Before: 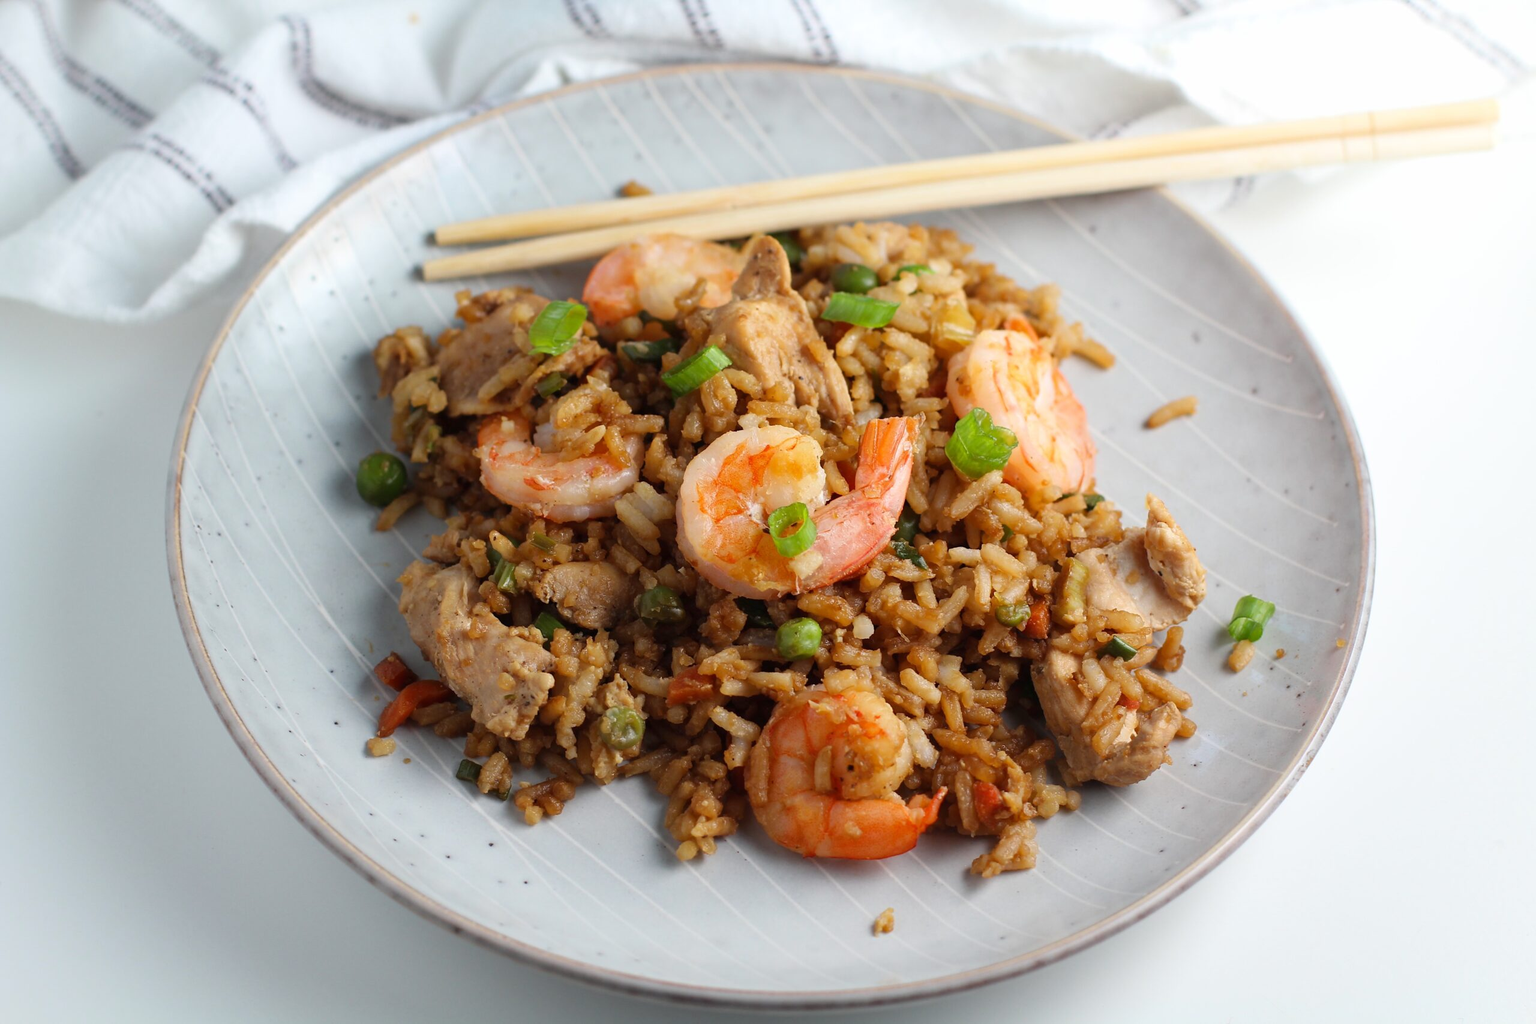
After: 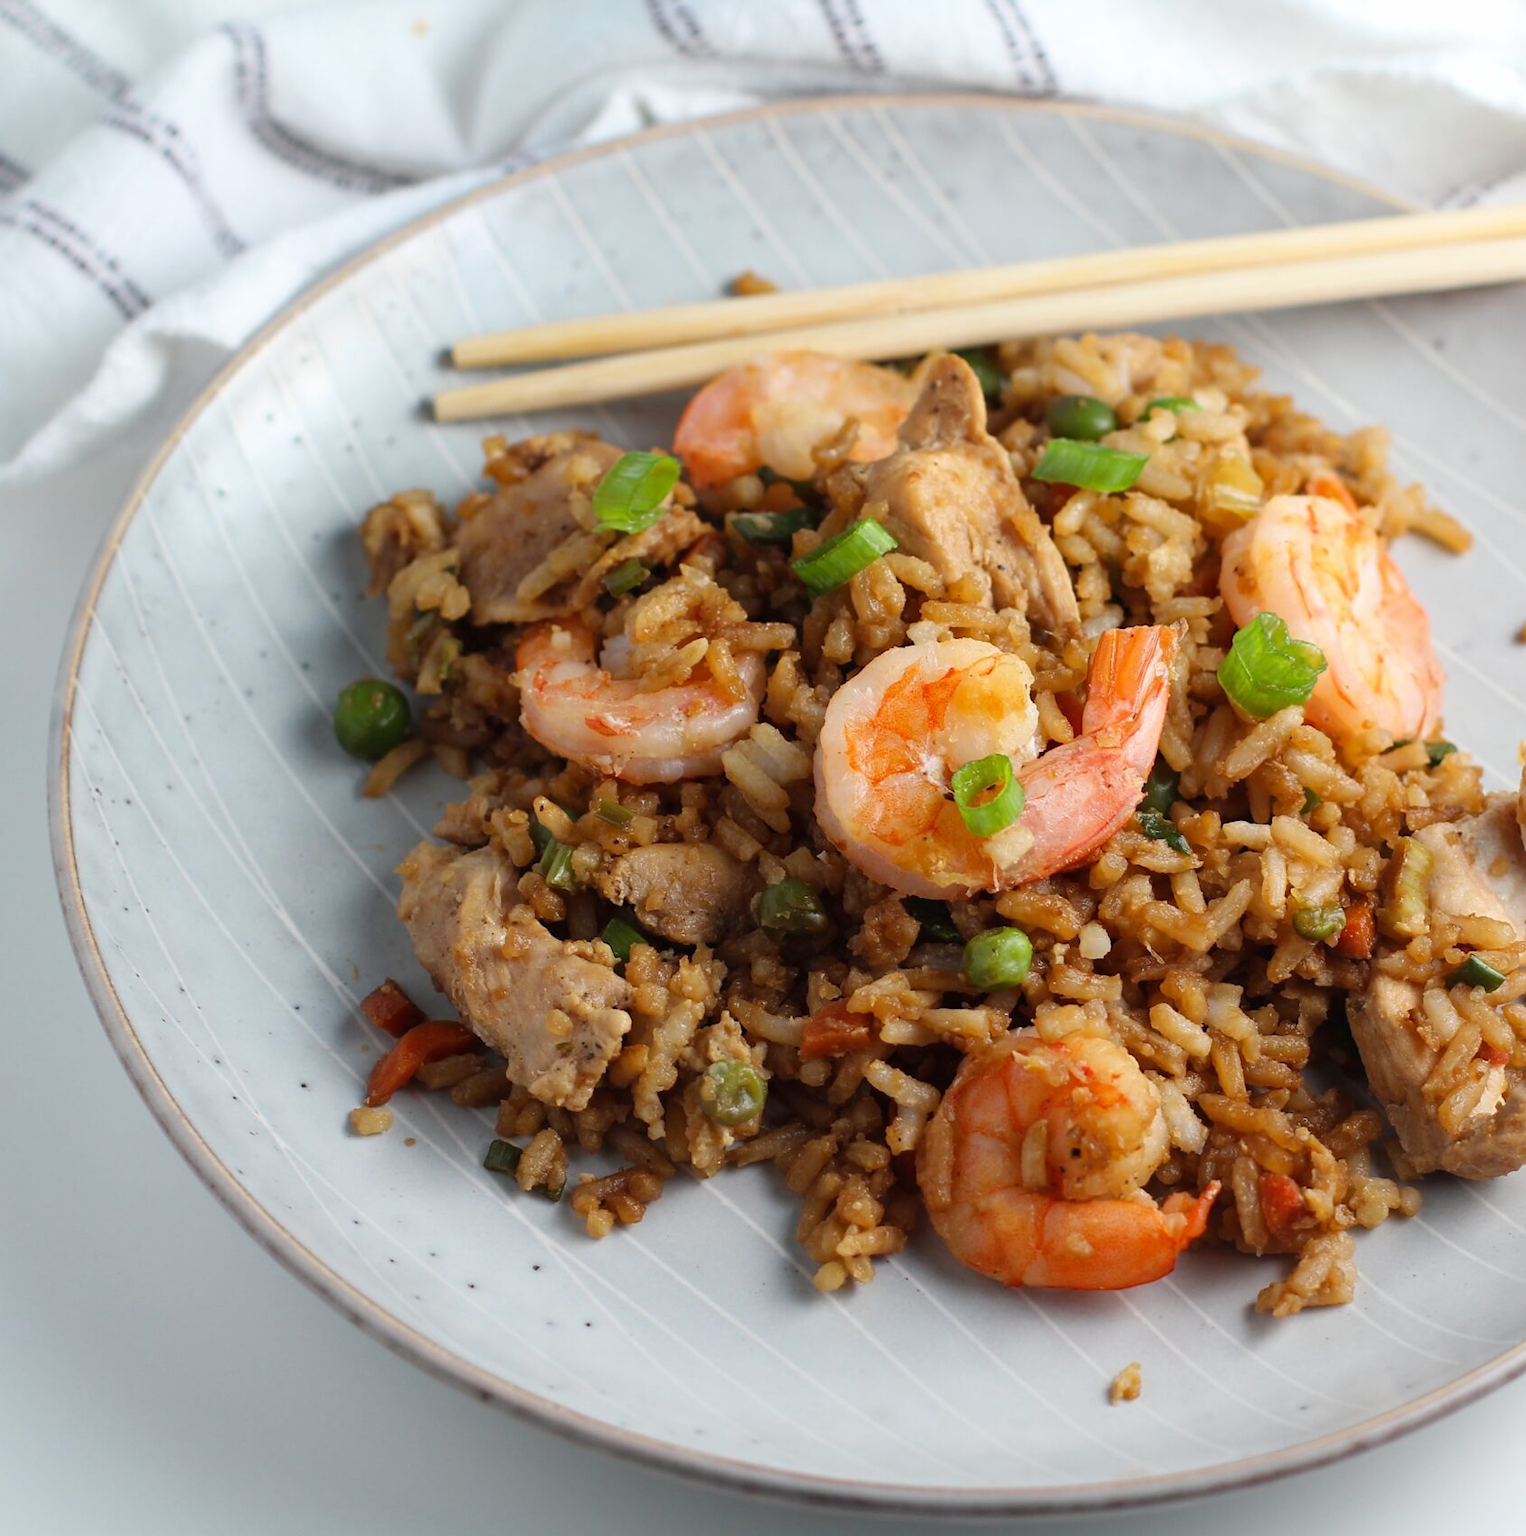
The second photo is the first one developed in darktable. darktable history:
crop and rotate: left 8.719%, right 25.007%
